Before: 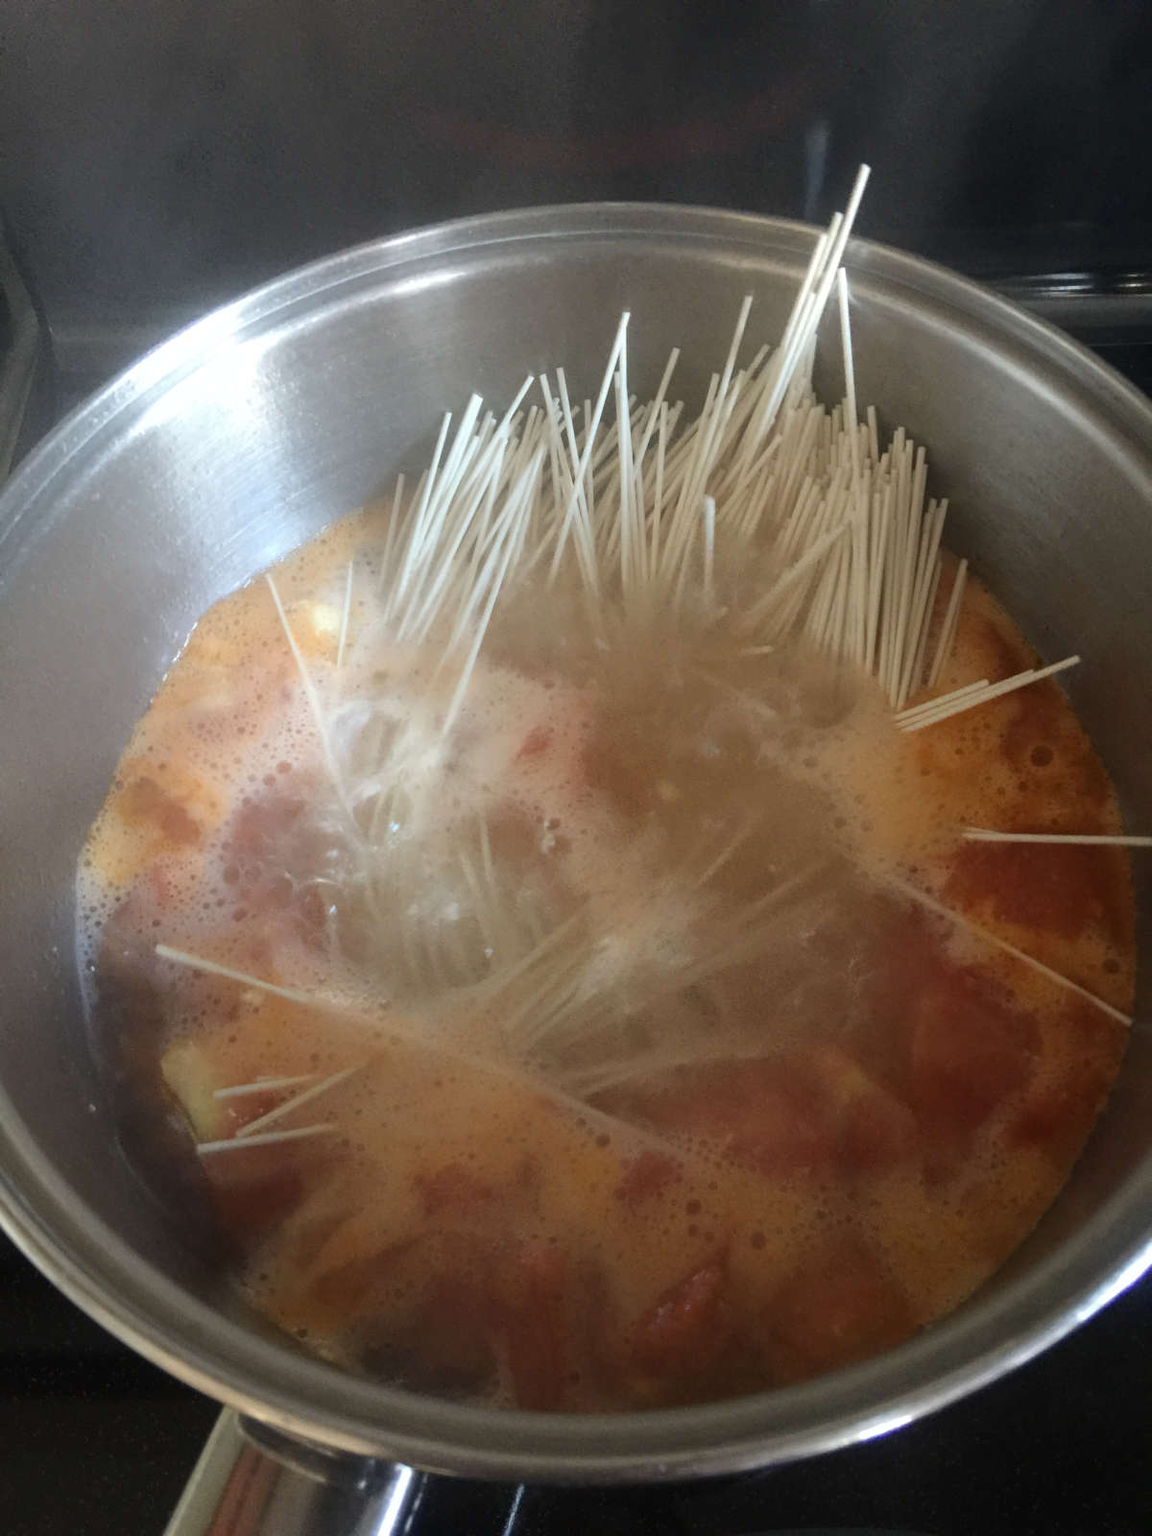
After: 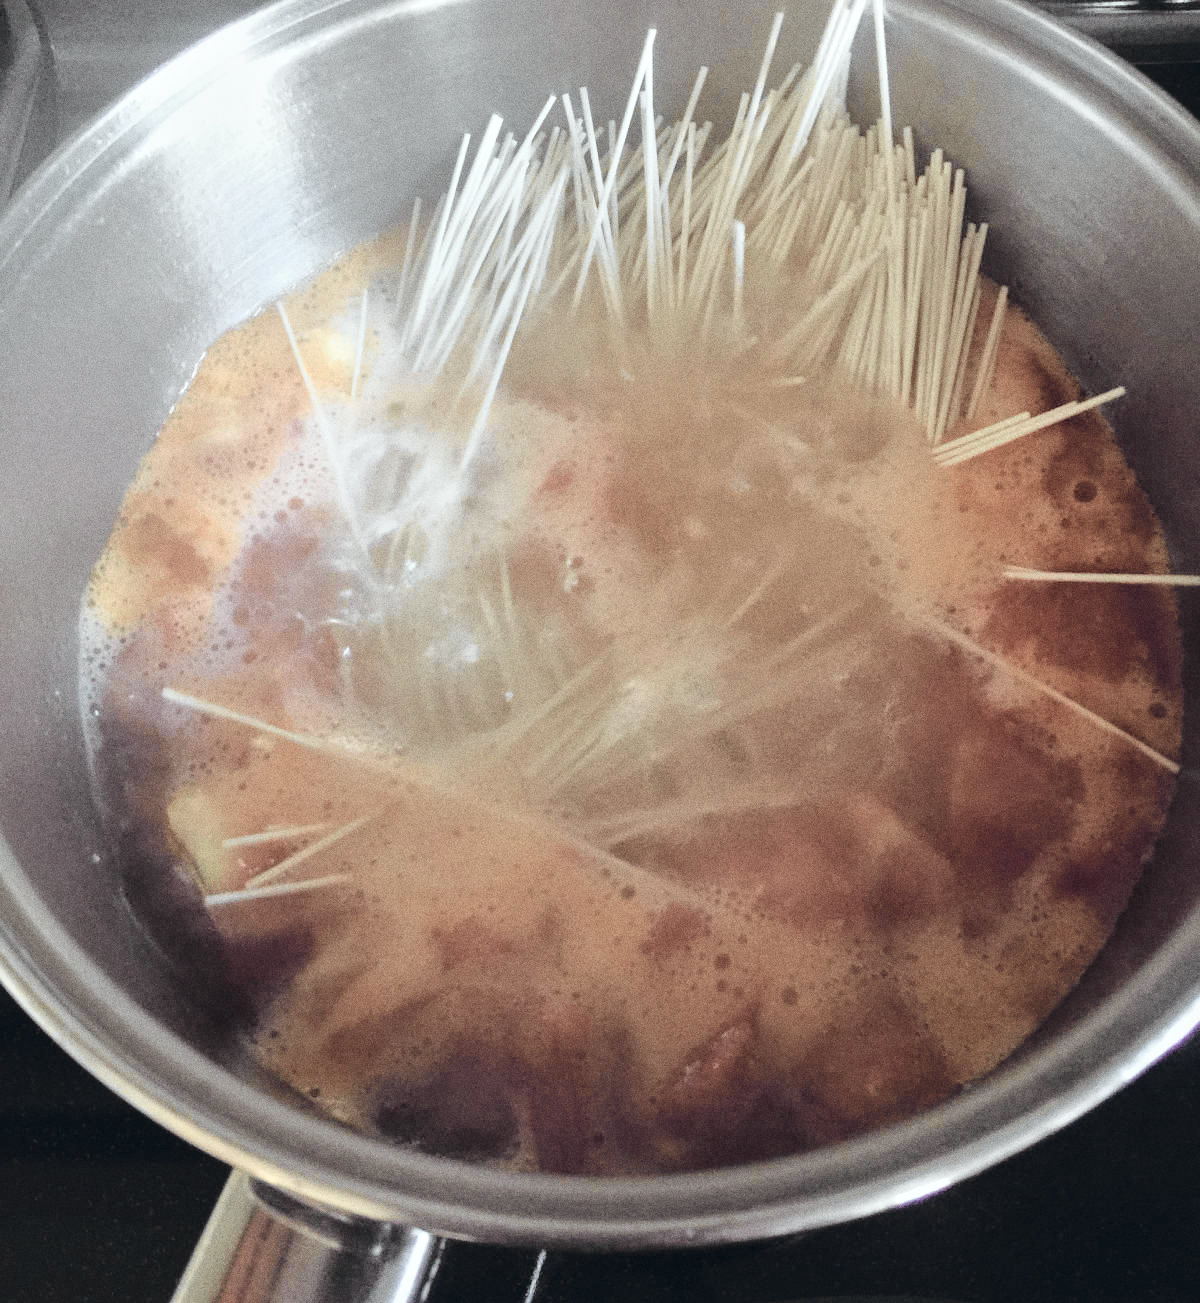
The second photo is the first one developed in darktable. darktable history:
local contrast: mode bilateral grid, contrast 30, coarseness 25, midtone range 0.2
color balance rgb: shadows lift › chroma 9.92%, shadows lift › hue 45.12°, power › luminance 3.26%, power › hue 231.93°, global offset › luminance 0.4%, global offset › chroma 0.21%, global offset › hue 255.02°
tone equalizer: -8 EV 0.001 EV, -7 EV -0.004 EV, -6 EV 0.009 EV, -5 EV 0.032 EV, -4 EV 0.276 EV, -3 EV 0.644 EV, -2 EV 0.584 EV, -1 EV 0.187 EV, +0 EV 0.024 EV
crop and rotate: top 18.507%
exposure: compensate highlight preservation false
tone curve: curves: ch0 [(0, 0.015) (0.084, 0.074) (0.162, 0.165) (0.304, 0.382) (0.466, 0.576) (0.654, 0.741) (0.848, 0.906) (0.984, 0.963)]; ch1 [(0, 0) (0.34, 0.235) (0.46, 0.46) (0.515, 0.502) (0.553, 0.567) (0.764, 0.815) (1, 1)]; ch2 [(0, 0) (0.44, 0.458) (0.479, 0.492) (0.524, 0.507) (0.547, 0.579) (0.673, 0.712) (1, 1)], color space Lab, independent channels, preserve colors none
grain: on, module defaults
color correction: saturation 0.5
